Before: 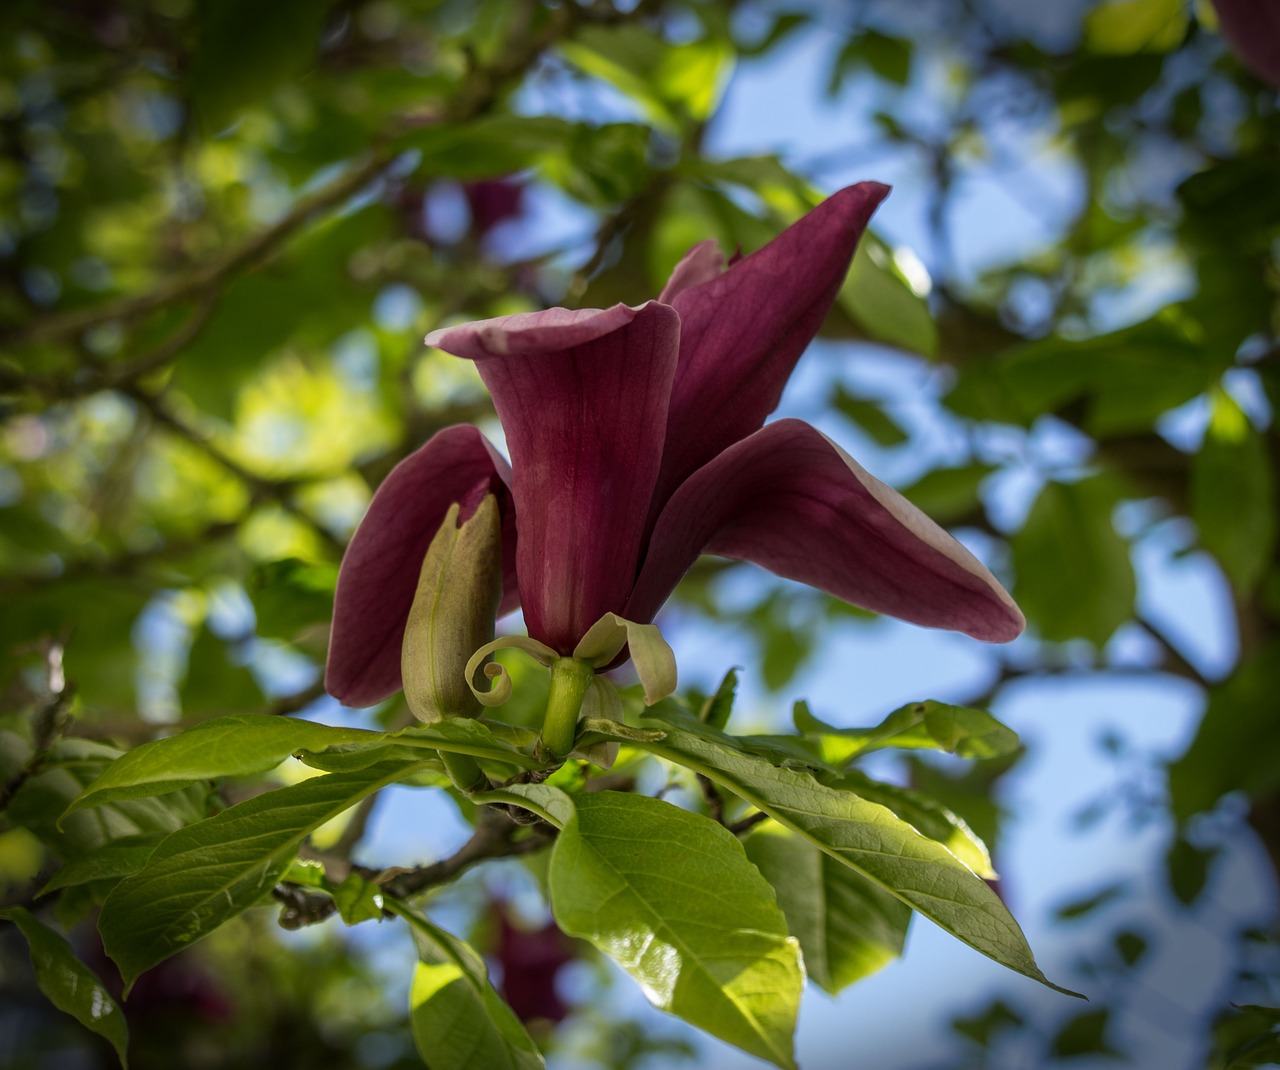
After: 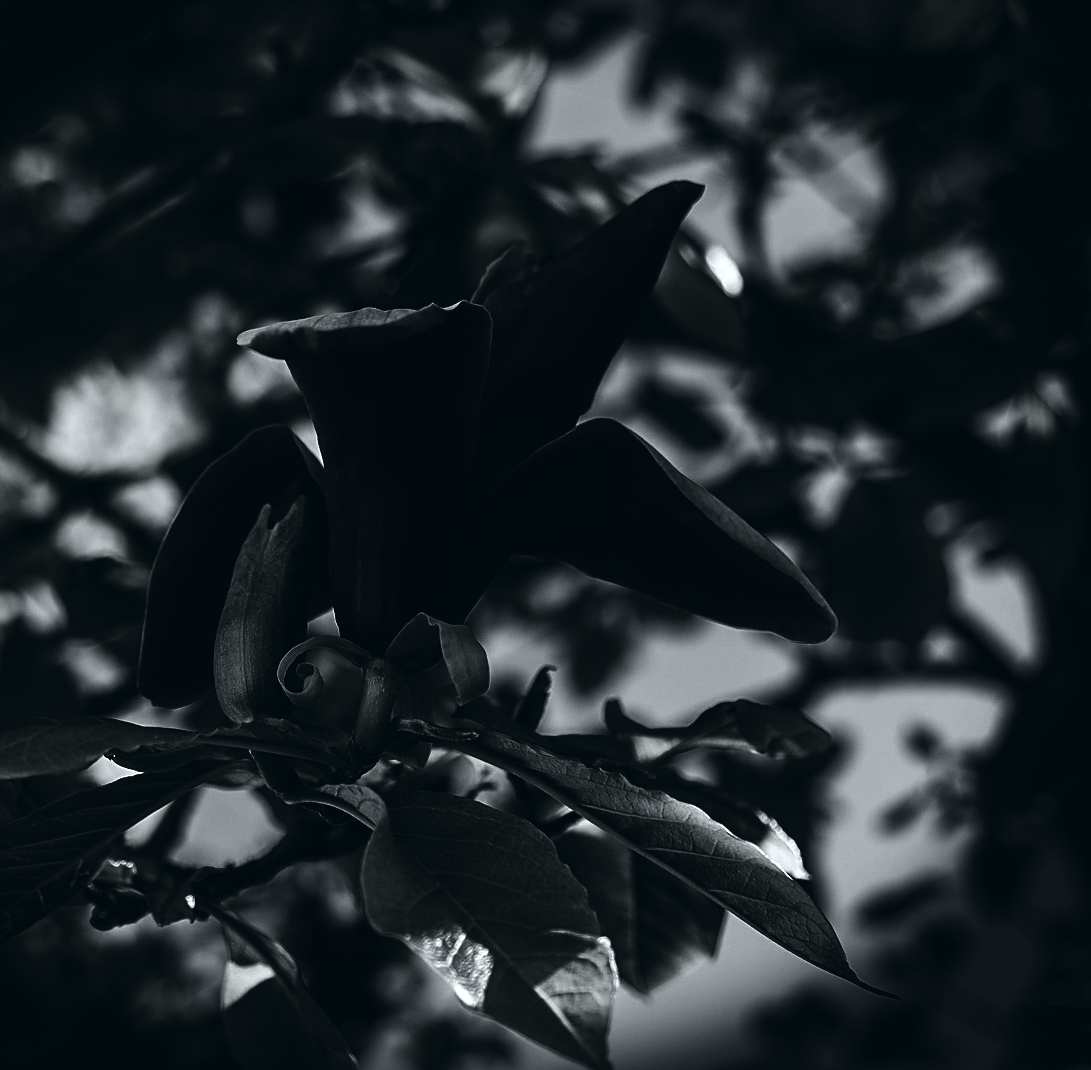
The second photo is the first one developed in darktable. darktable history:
crop and rotate: left 14.721%
contrast brightness saturation: contrast 0.016, brightness -0.992, saturation -0.987
exposure: exposure 0.073 EV, compensate highlight preservation false
sharpen: on, module defaults
tone curve: curves: ch0 [(0, 0.023) (0.087, 0.065) (0.184, 0.168) (0.45, 0.54) (0.57, 0.683) (0.722, 0.825) (0.877, 0.948) (1, 1)]; ch1 [(0, 0) (0.388, 0.369) (0.44, 0.44) (0.489, 0.481) (0.534, 0.528) (0.657, 0.655) (1, 1)]; ch2 [(0, 0) (0.353, 0.317) (0.408, 0.427) (0.472, 0.46) (0.5, 0.488) (0.537, 0.518) (0.576, 0.592) (0.625, 0.631) (1, 1)], color space Lab, independent channels, preserve colors none
